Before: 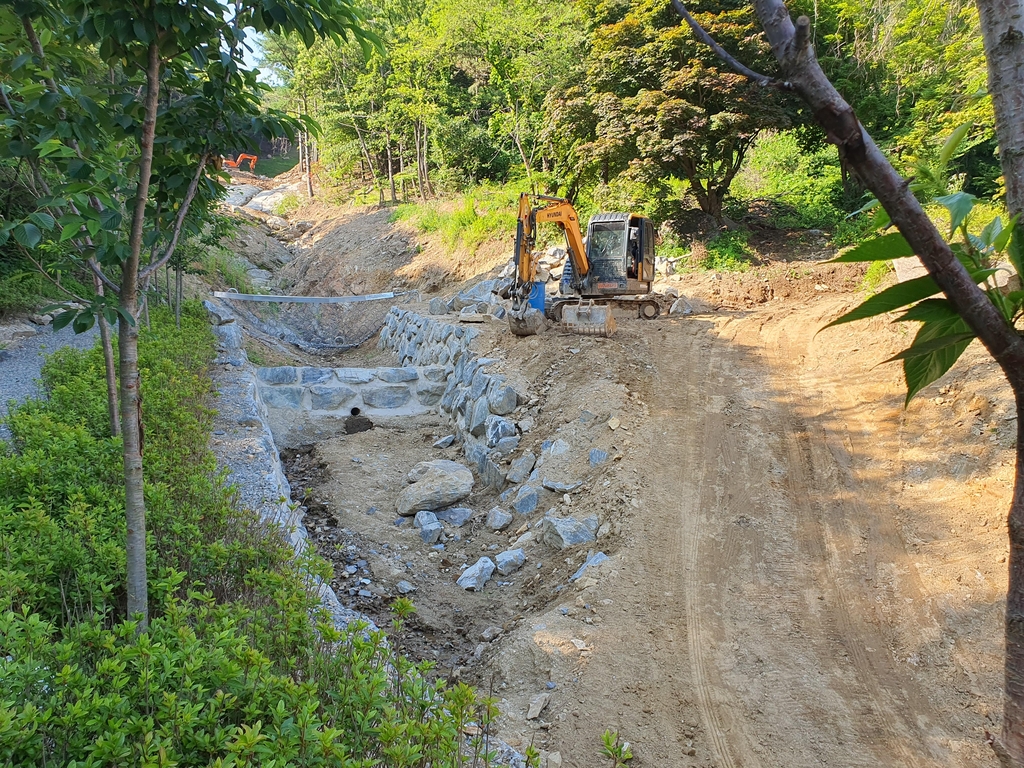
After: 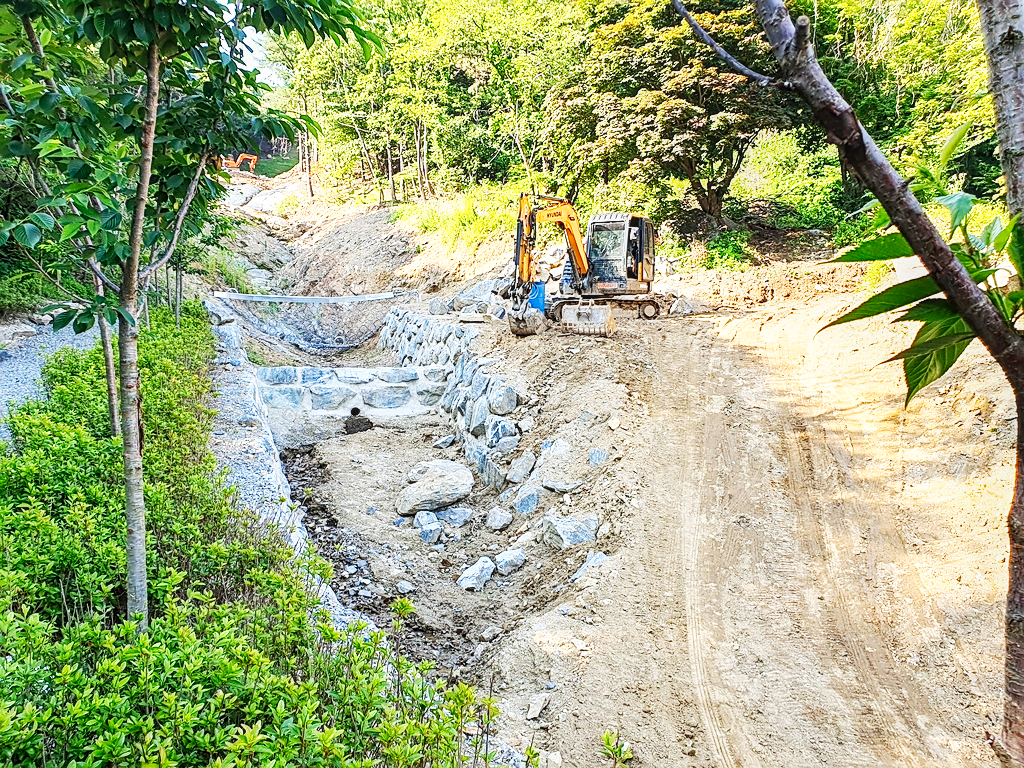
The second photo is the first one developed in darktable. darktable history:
base curve: curves: ch0 [(0, 0) (0.007, 0.004) (0.027, 0.03) (0.046, 0.07) (0.207, 0.54) (0.442, 0.872) (0.673, 0.972) (1, 1)], preserve colors none
sharpen: on, module defaults
local contrast: on, module defaults
